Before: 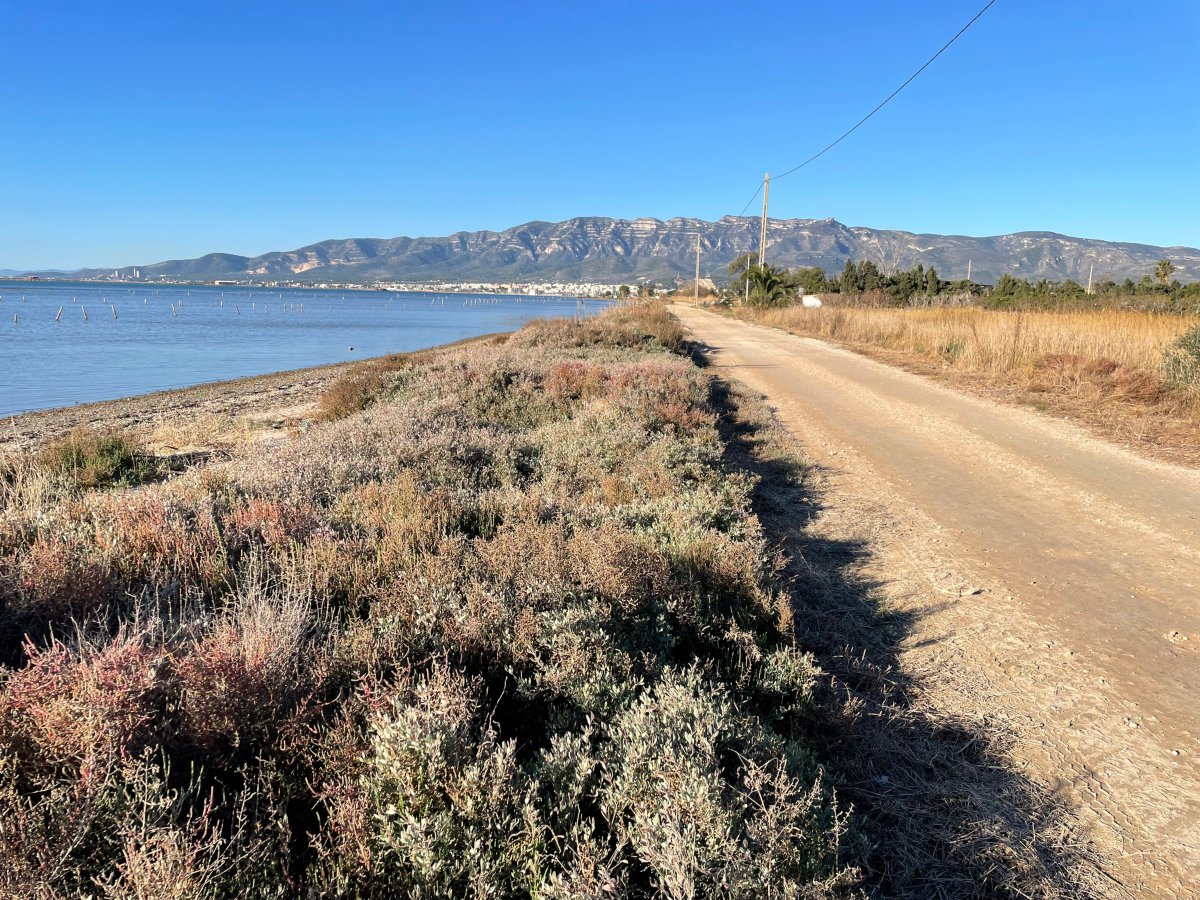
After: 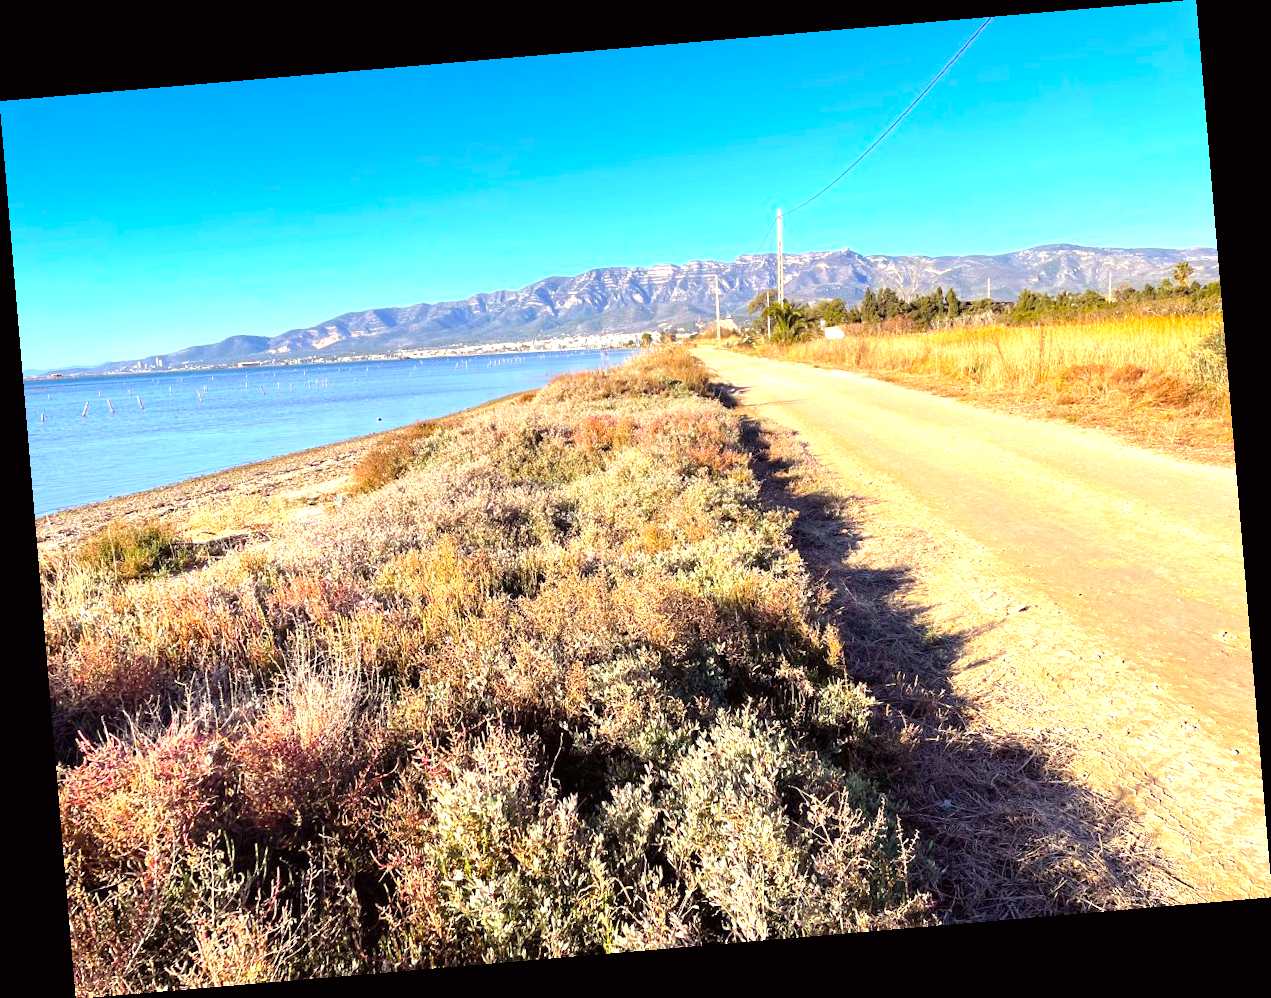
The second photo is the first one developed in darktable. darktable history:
color balance rgb: perceptual saturation grading › global saturation 40%, global vibrance 15%
exposure: black level correction 0, exposure 1 EV, compensate highlight preservation false
rgb levels: mode RGB, independent channels, levels [[0, 0.474, 1], [0, 0.5, 1], [0, 0.5, 1]]
rotate and perspective: rotation -4.86°, automatic cropping off
